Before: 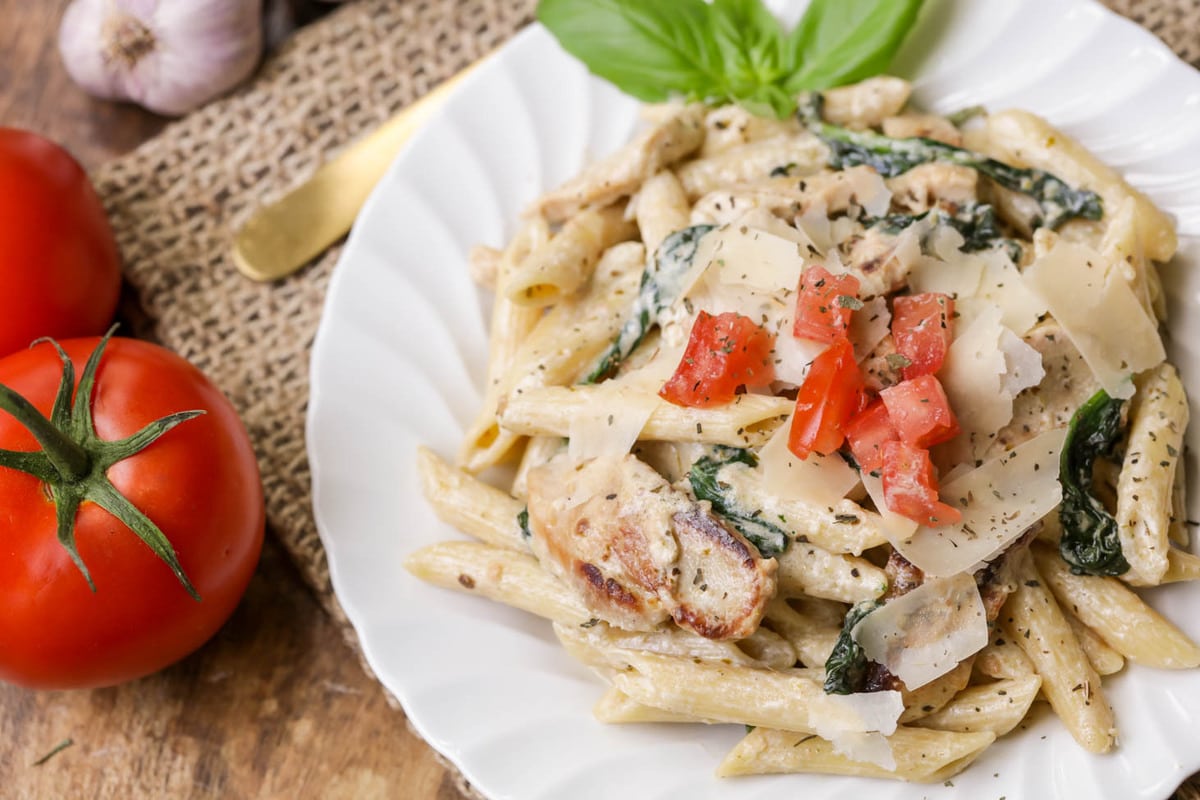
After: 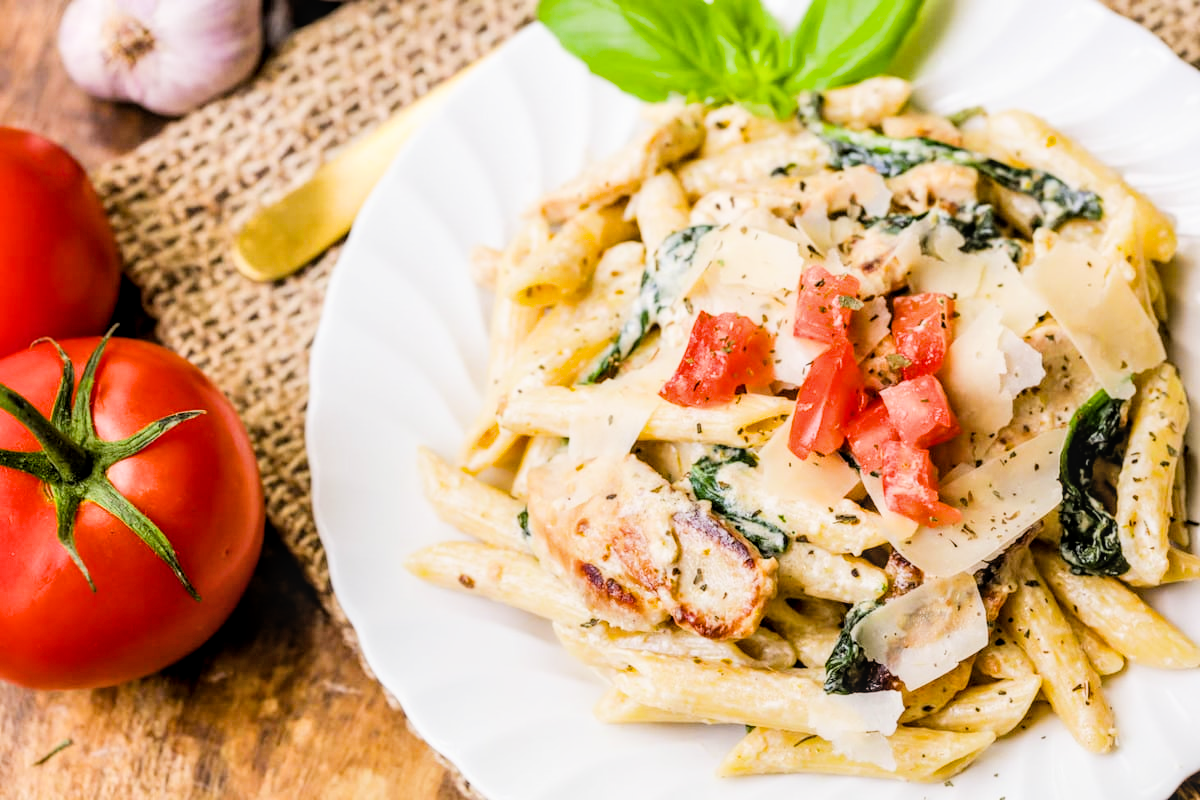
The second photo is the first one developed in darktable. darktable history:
local contrast: on, module defaults
color balance rgb: perceptual saturation grading › global saturation 30%, global vibrance 20%
exposure: black level correction 0, exposure 0.8 EV, compensate highlight preservation false
filmic rgb: black relative exposure -5 EV, hardness 2.88, contrast 1.3, highlights saturation mix -30%
